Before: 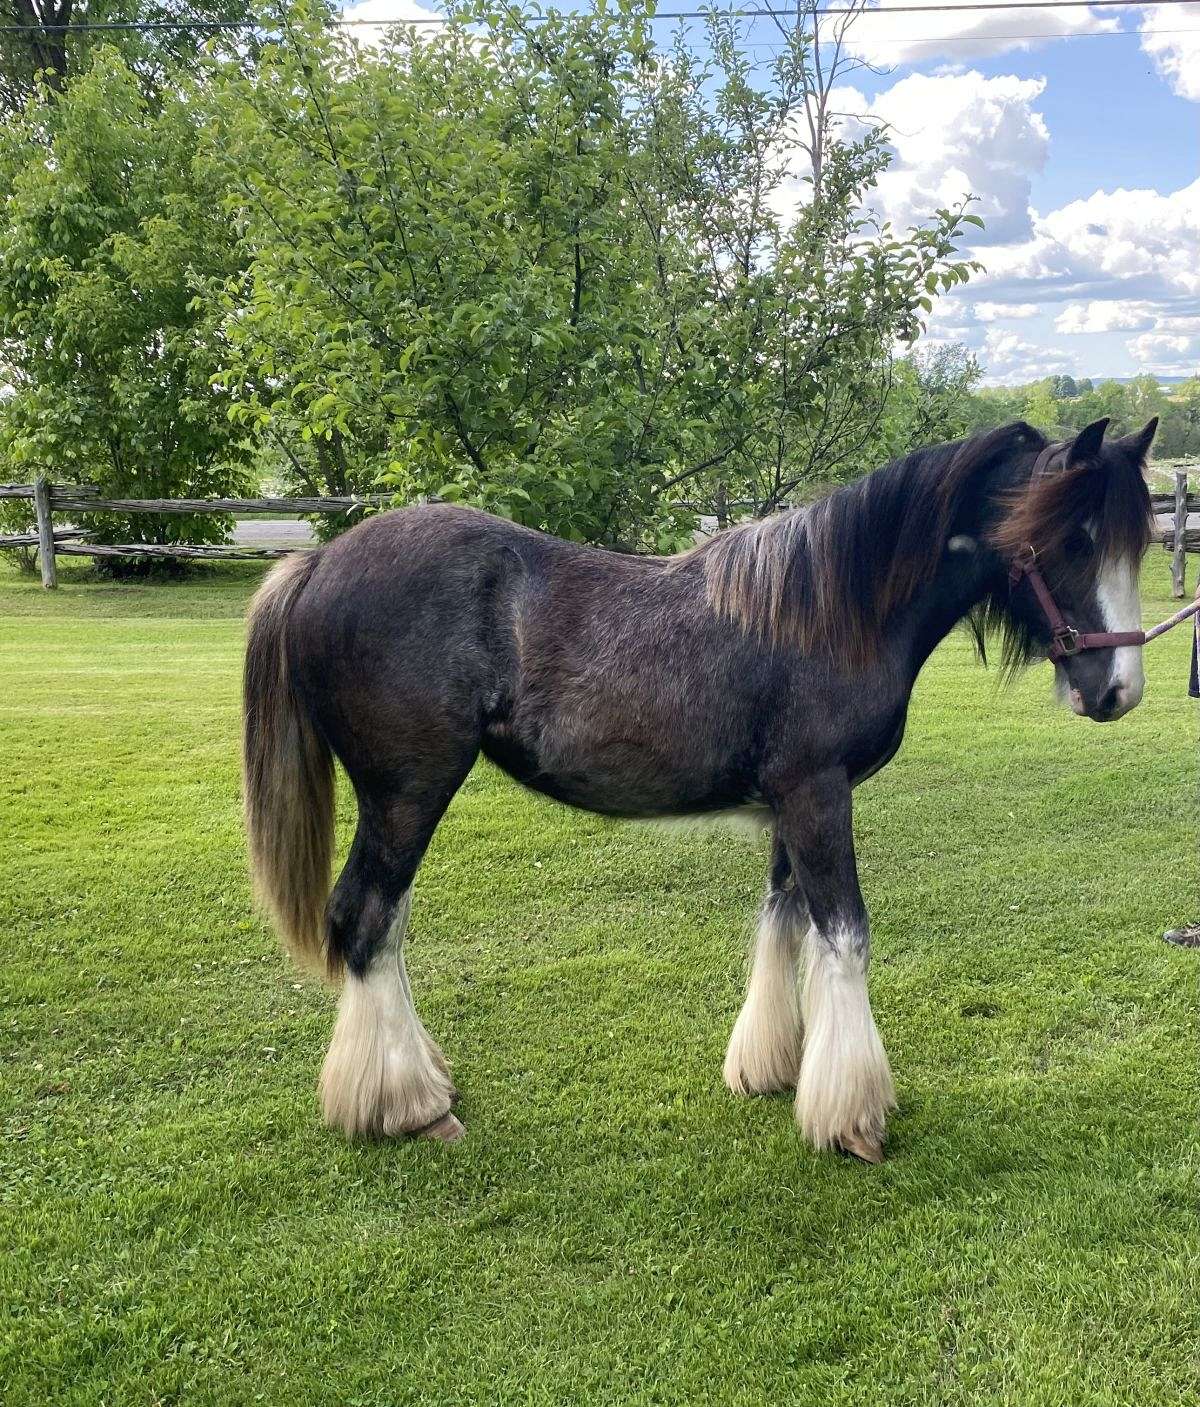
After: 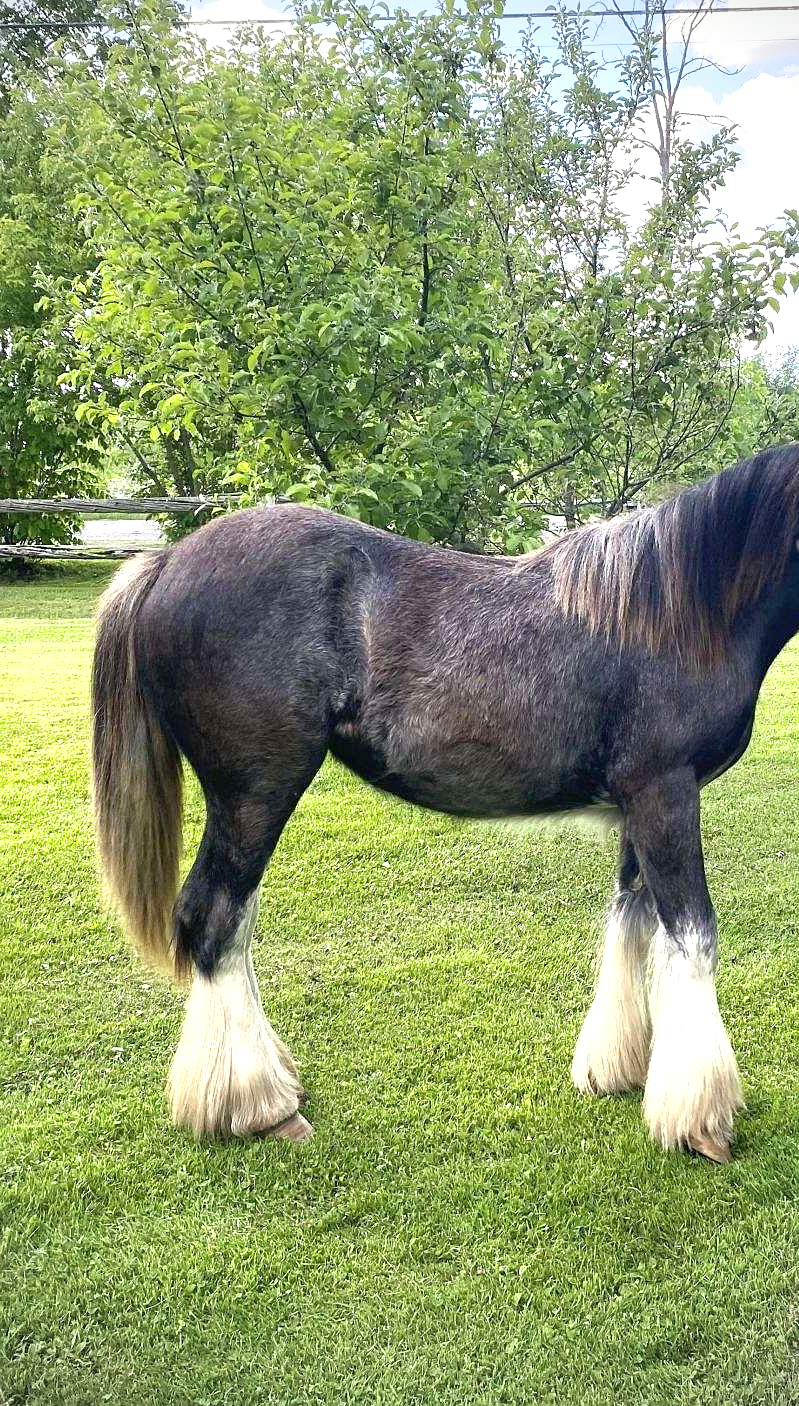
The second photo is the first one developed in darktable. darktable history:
sharpen: radius 1, threshold 1
exposure: exposure 1 EV, compensate highlight preservation false
vignetting: on, module defaults
shadows and highlights: shadows 10, white point adjustment 1, highlights -40
crop and rotate: left 12.673%, right 20.66%
